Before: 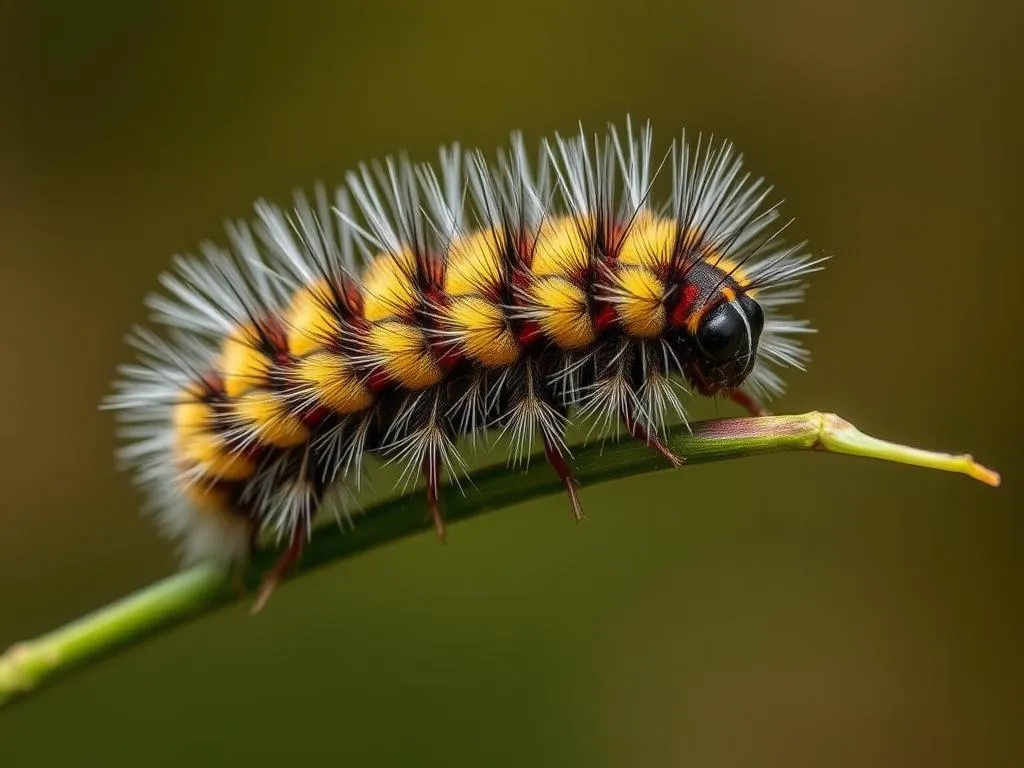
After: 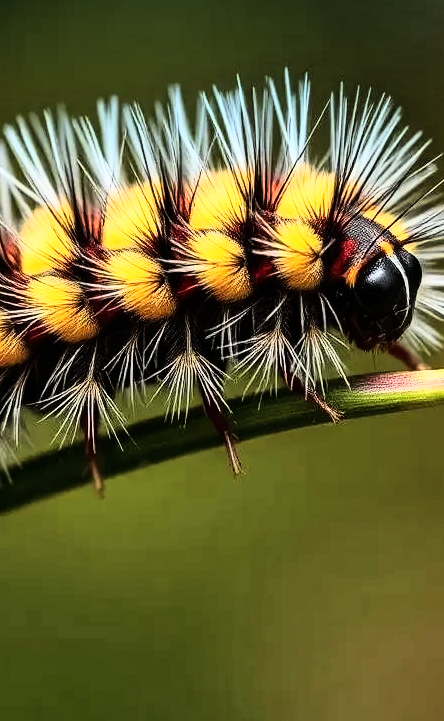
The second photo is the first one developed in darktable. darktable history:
crop: left 33.452%, top 6.025%, right 23.155%
shadows and highlights: soften with gaussian
graduated density: density 2.02 EV, hardness 44%, rotation 0.374°, offset 8.21, hue 208.8°, saturation 97%
rgb curve: curves: ch0 [(0, 0) (0.21, 0.15) (0.24, 0.21) (0.5, 0.75) (0.75, 0.96) (0.89, 0.99) (1, 1)]; ch1 [(0, 0.02) (0.21, 0.13) (0.25, 0.2) (0.5, 0.67) (0.75, 0.9) (0.89, 0.97) (1, 1)]; ch2 [(0, 0.02) (0.21, 0.13) (0.25, 0.2) (0.5, 0.67) (0.75, 0.9) (0.89, 0.97) (1, 1)], compensate middle gray true
